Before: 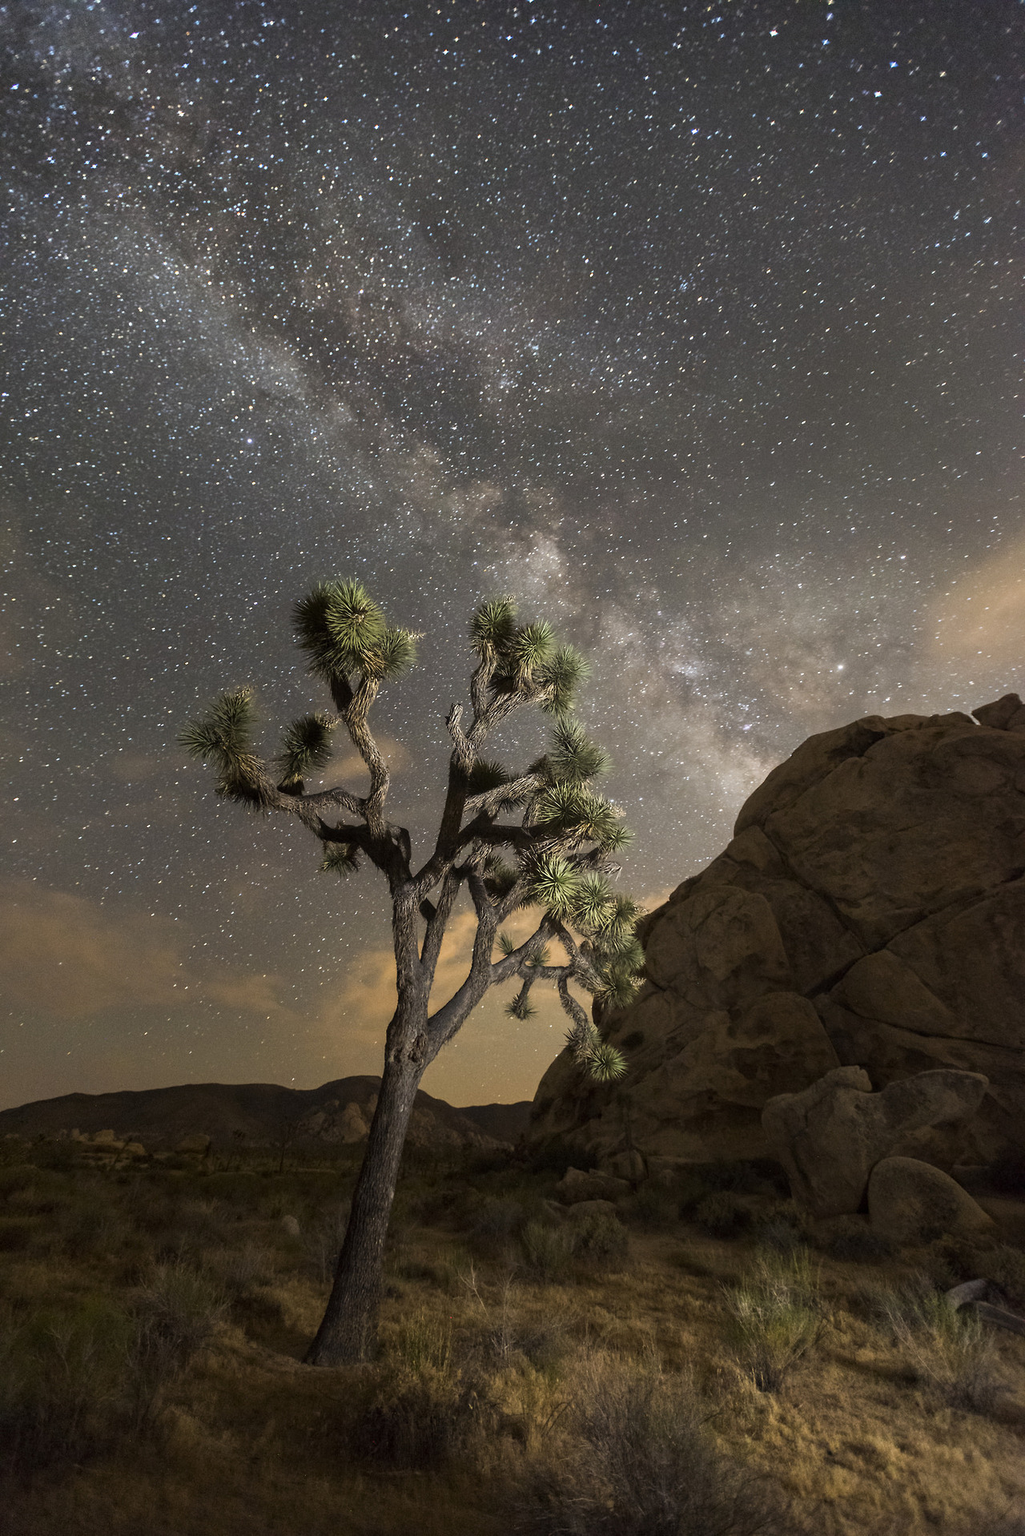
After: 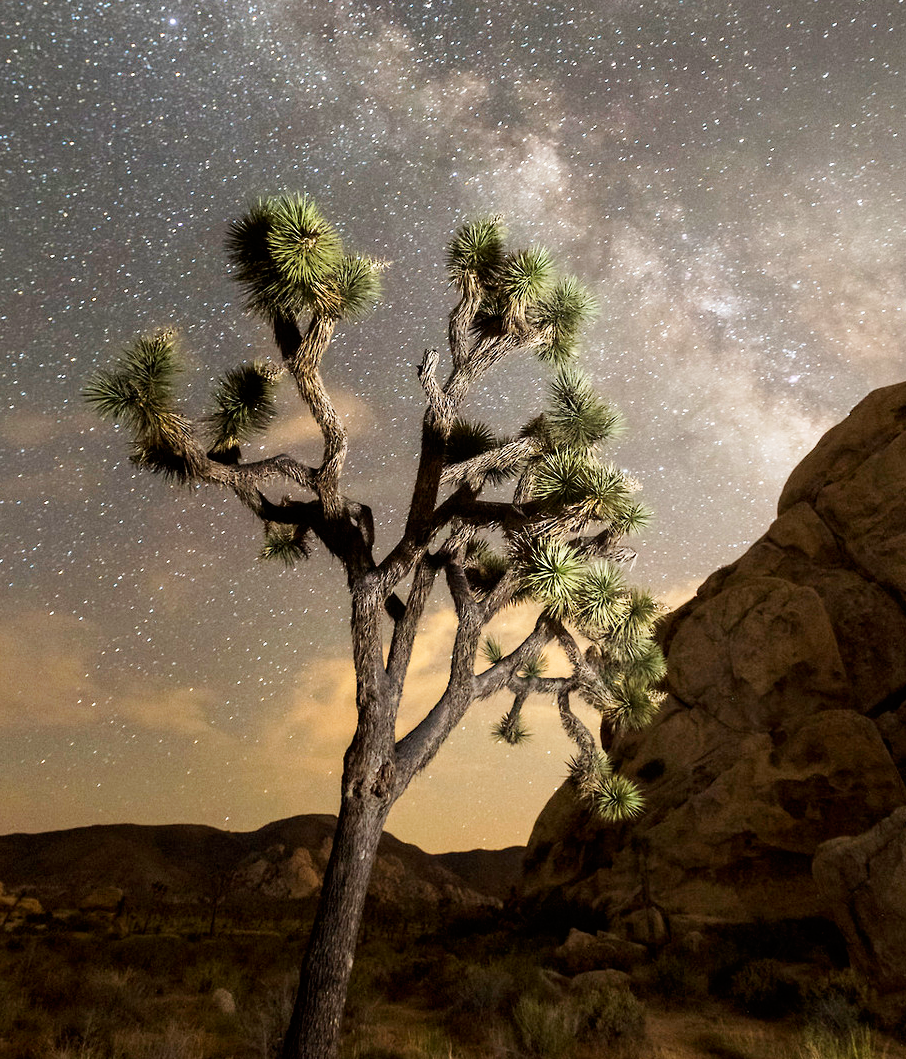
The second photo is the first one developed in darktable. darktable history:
exposure: compensate highlight preservation false
crop: left 10.902%, top 27.63%, right 18.241%, bottom 17.137%
base curve: curves: ch0 [(0, 0) (0.005, 0.002) (0.15, 0.3) (0.4, 0.7) (0.75, 0.95) (1, 1)], preserve colors none
